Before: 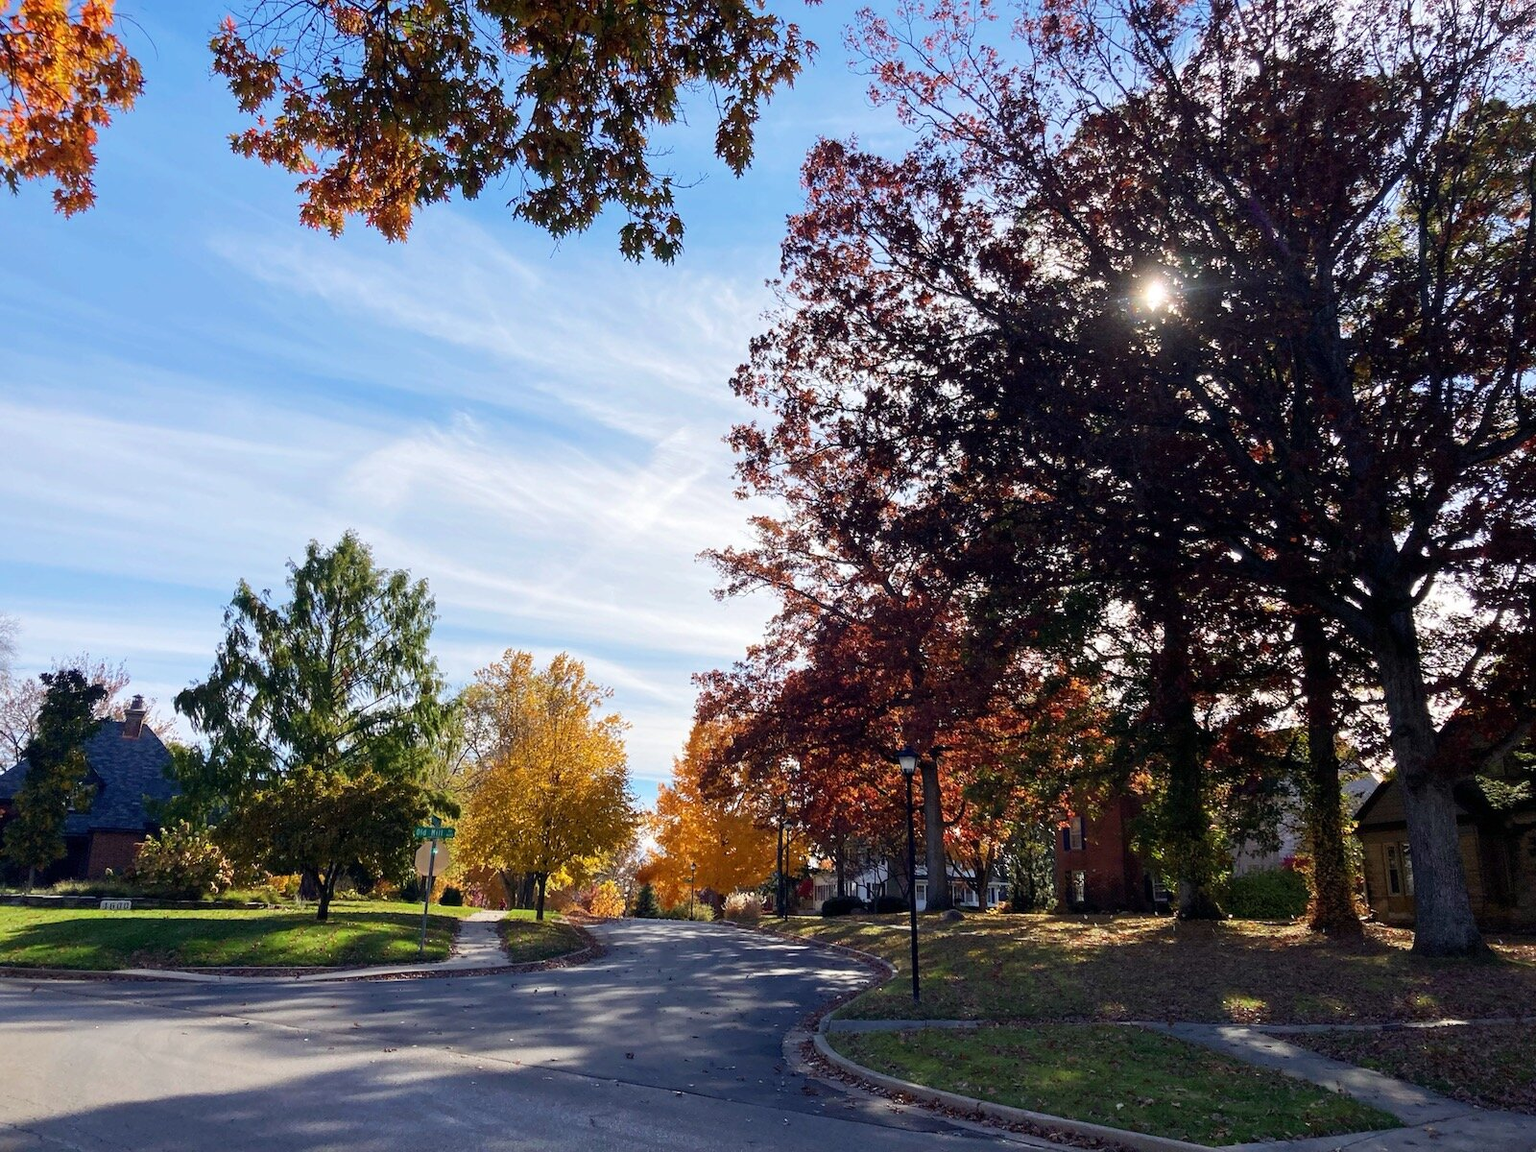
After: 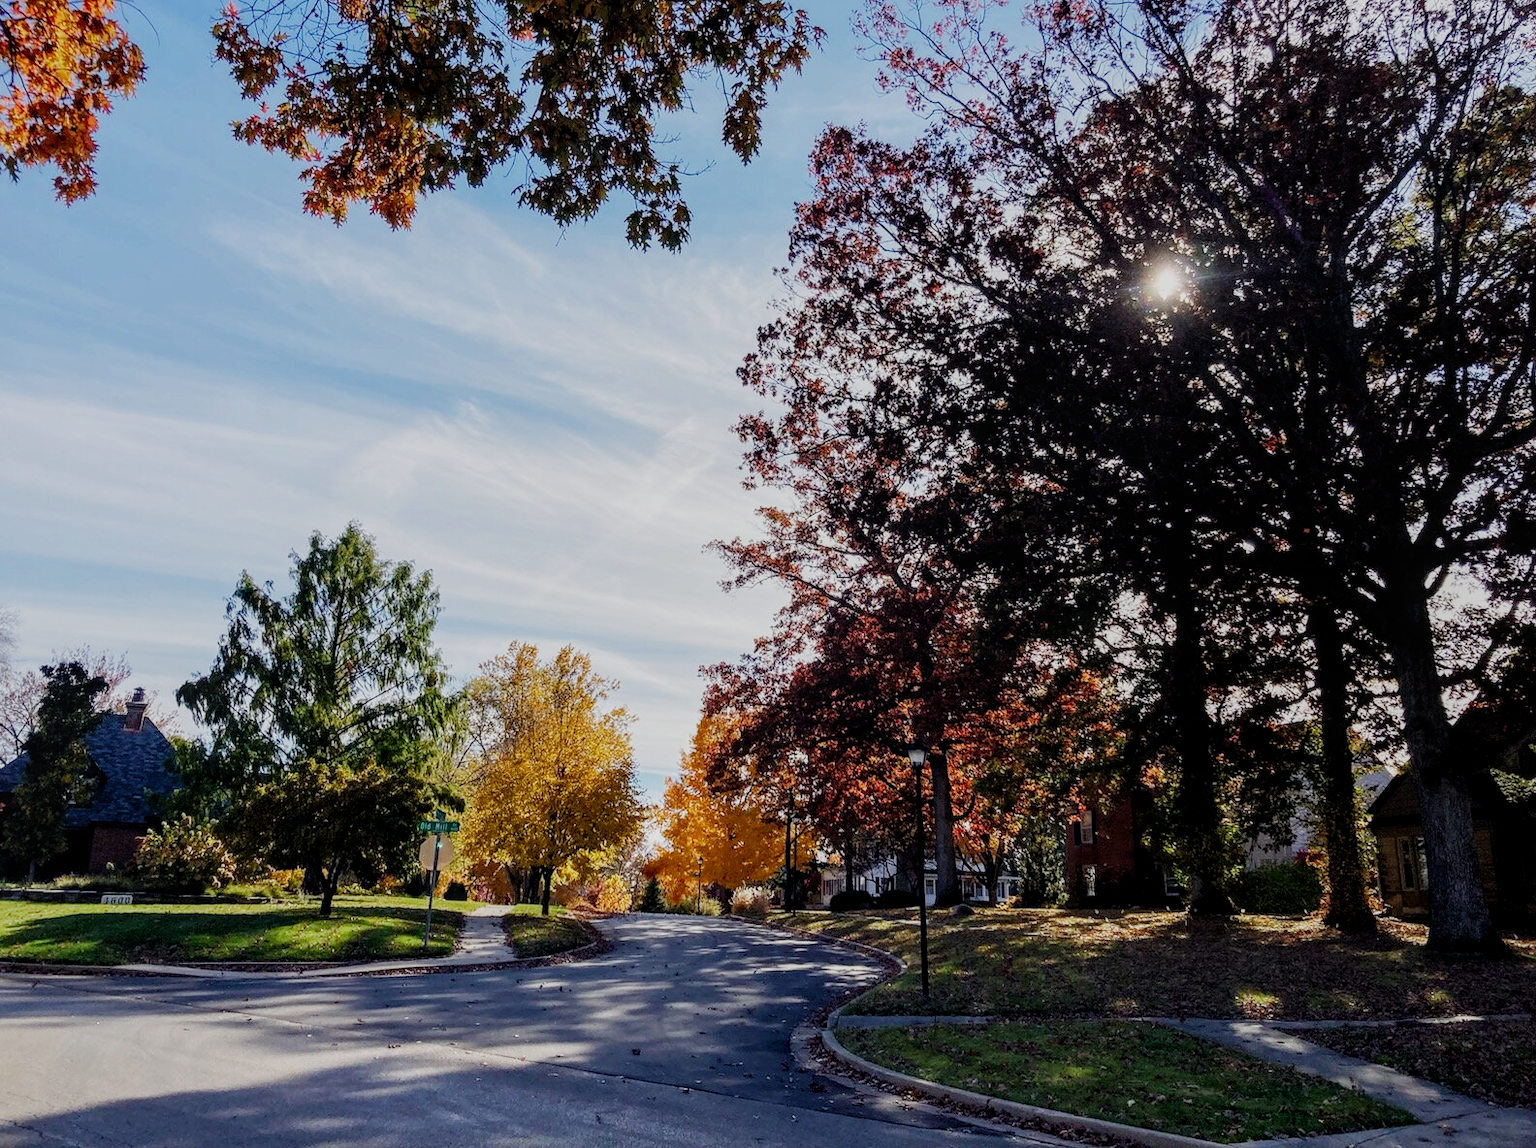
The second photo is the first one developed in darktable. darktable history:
filmic rgb: black relative exposure -7.65 EV, white relative exposure 4.56 EV, hardness 3.61, contrast 1.056, preserve chrominance no, color science v5 (2021)
crop: top 1.268%, right 0.041%
local contrast: on, module defaults
